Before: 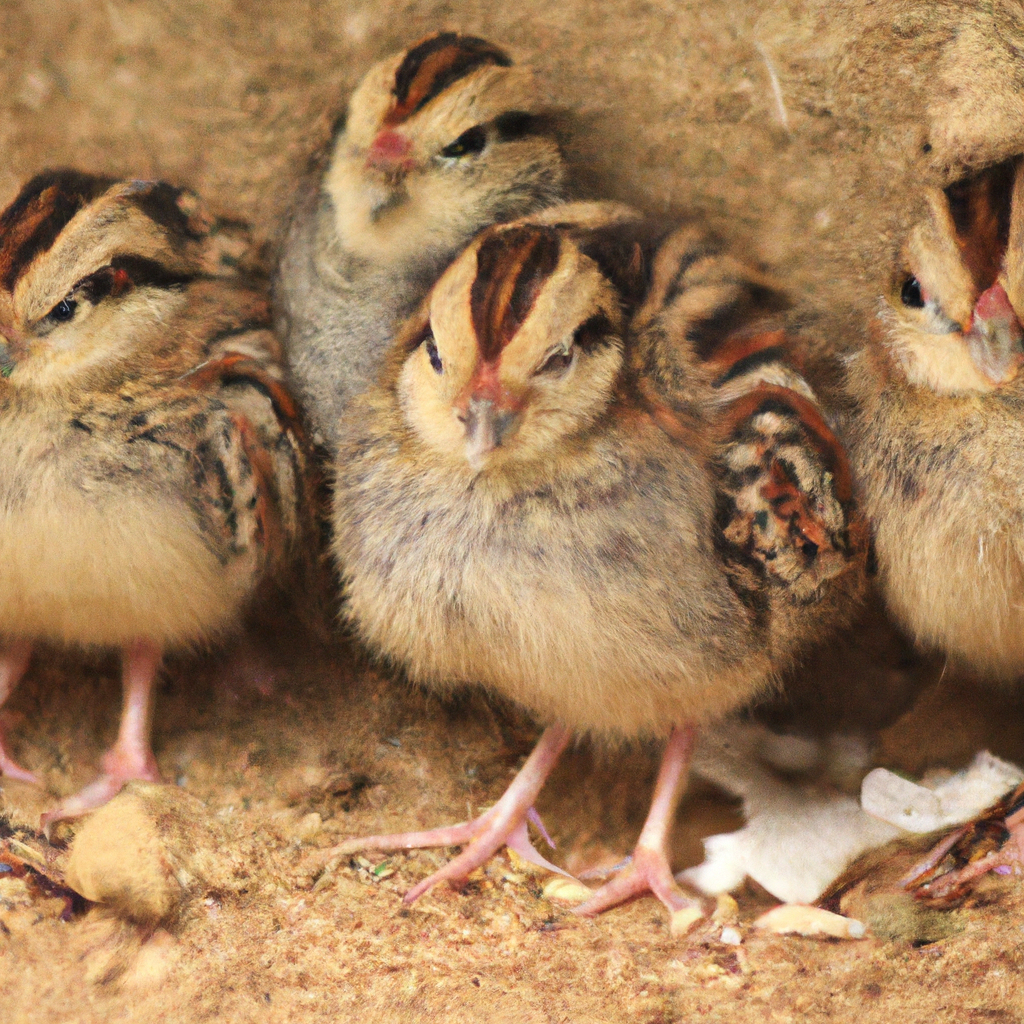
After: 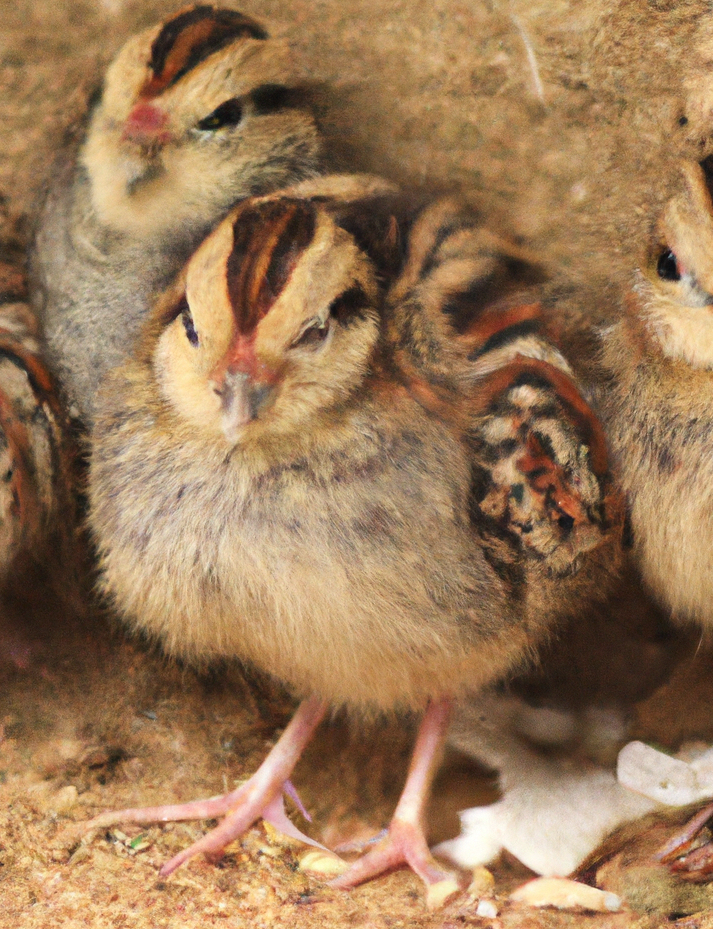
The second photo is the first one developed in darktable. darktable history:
crop and rotate: left 23.84%, top 2.675%, right 6.485%, bottom 6.537%
